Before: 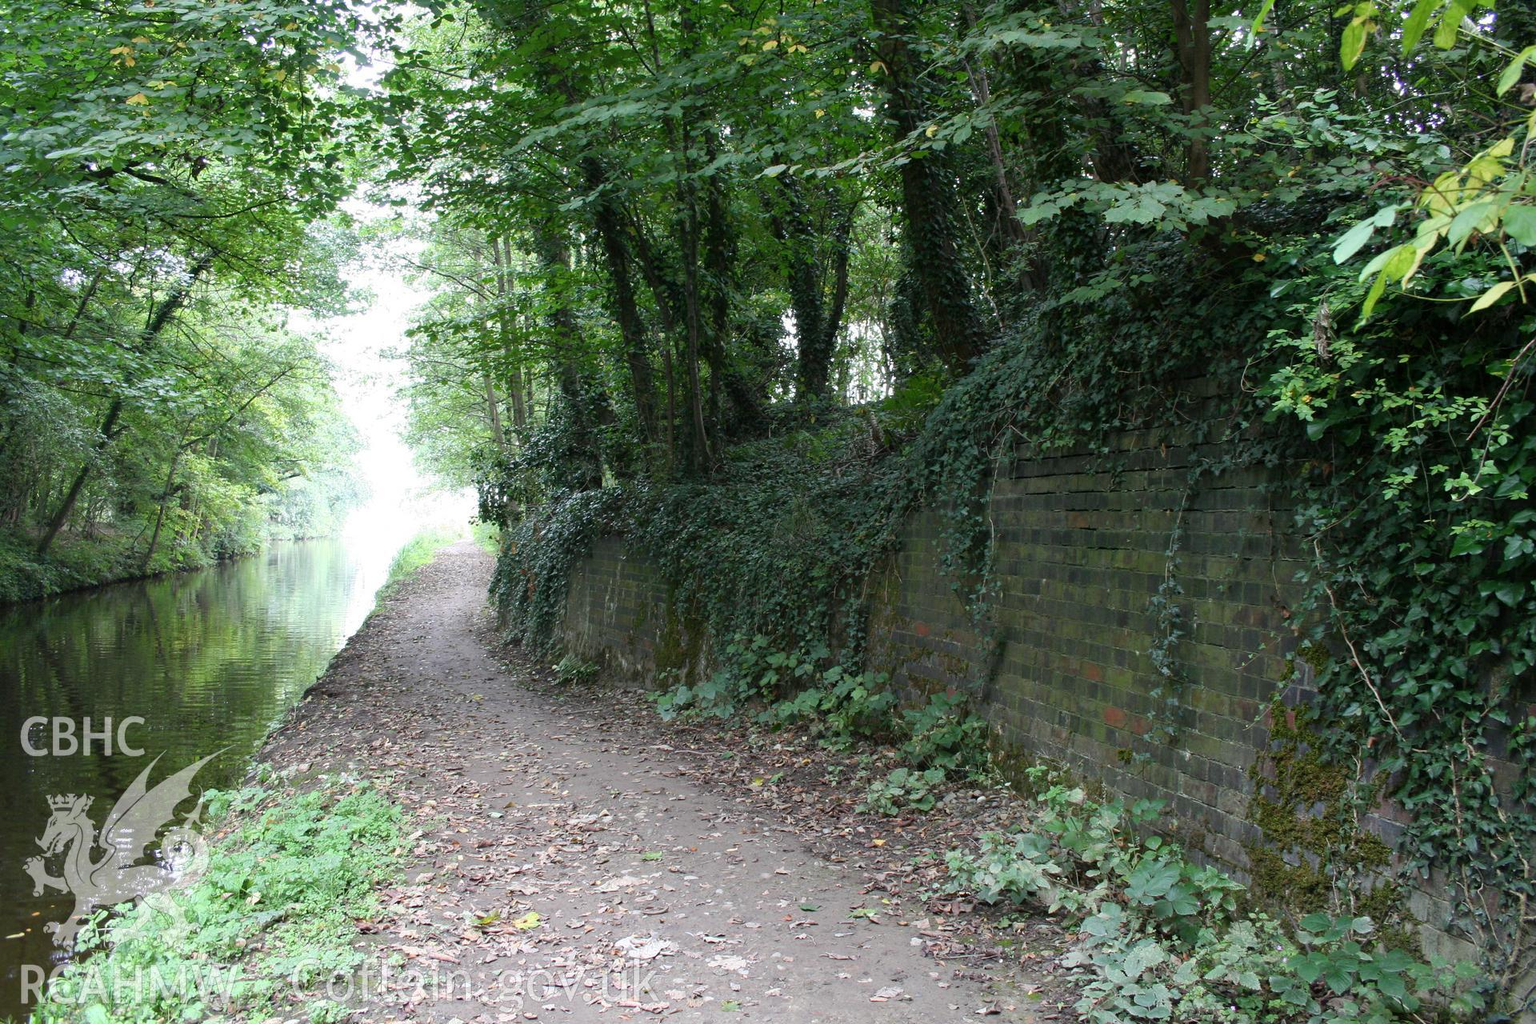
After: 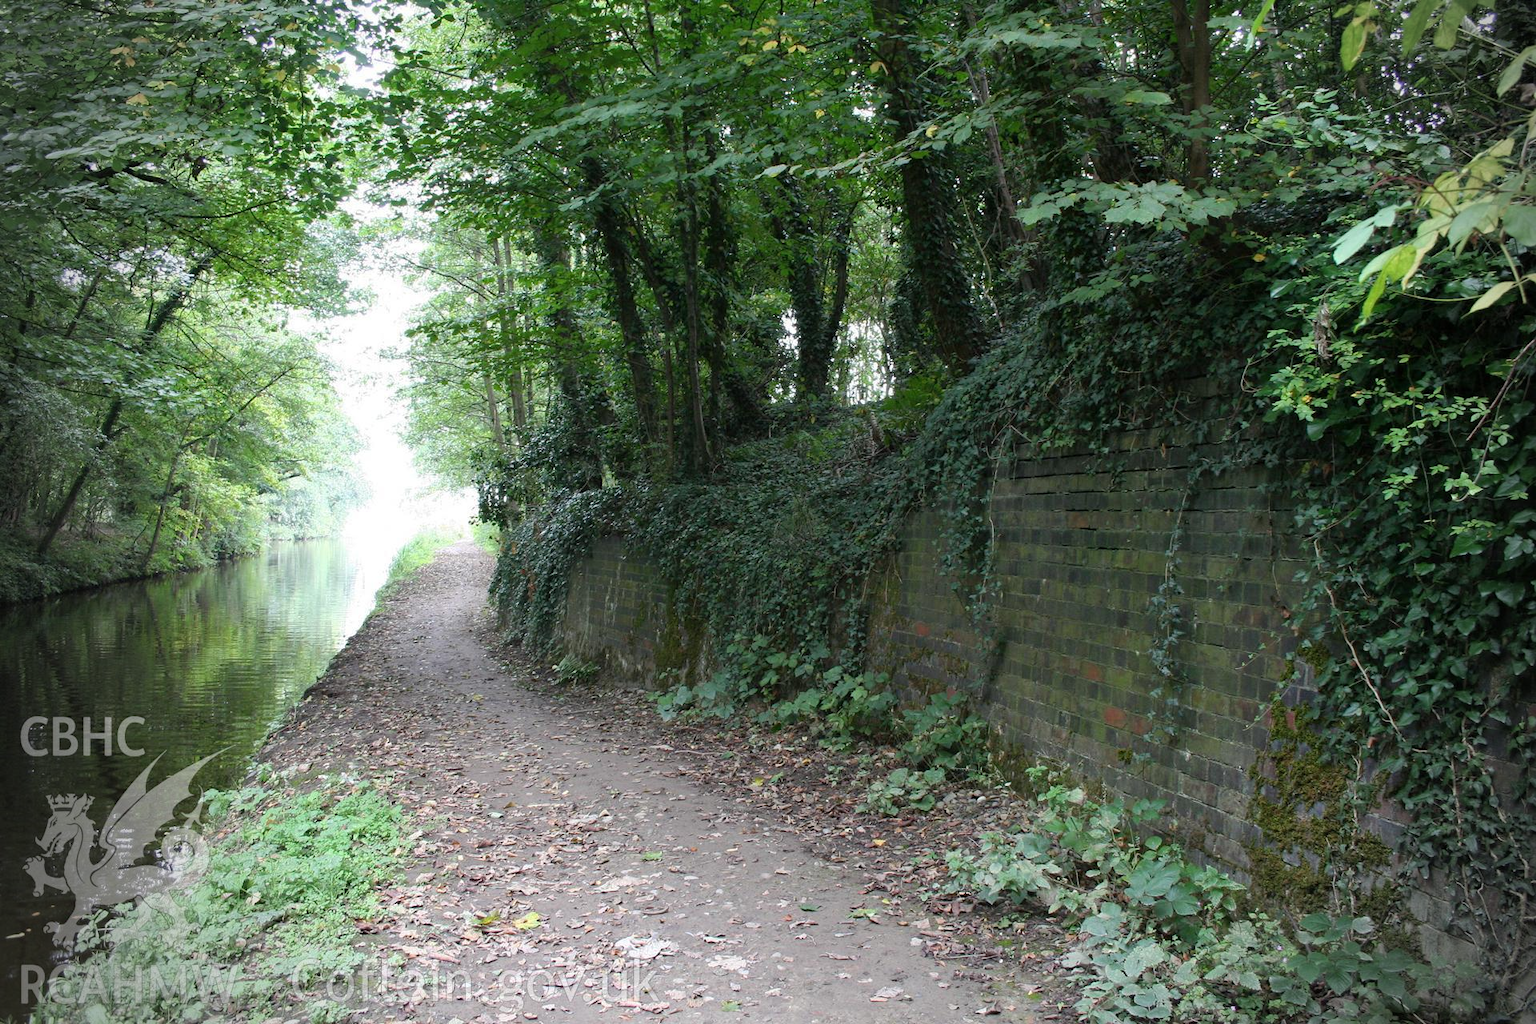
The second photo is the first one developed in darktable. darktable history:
shadows and highlights: radius 127.76, shadows 21.22, highlights -22.3, highlights color adjustment 79.26%, low approximation 0.01
vignetting: fall-off radius 30.76%, center (0.038, -0.094)
